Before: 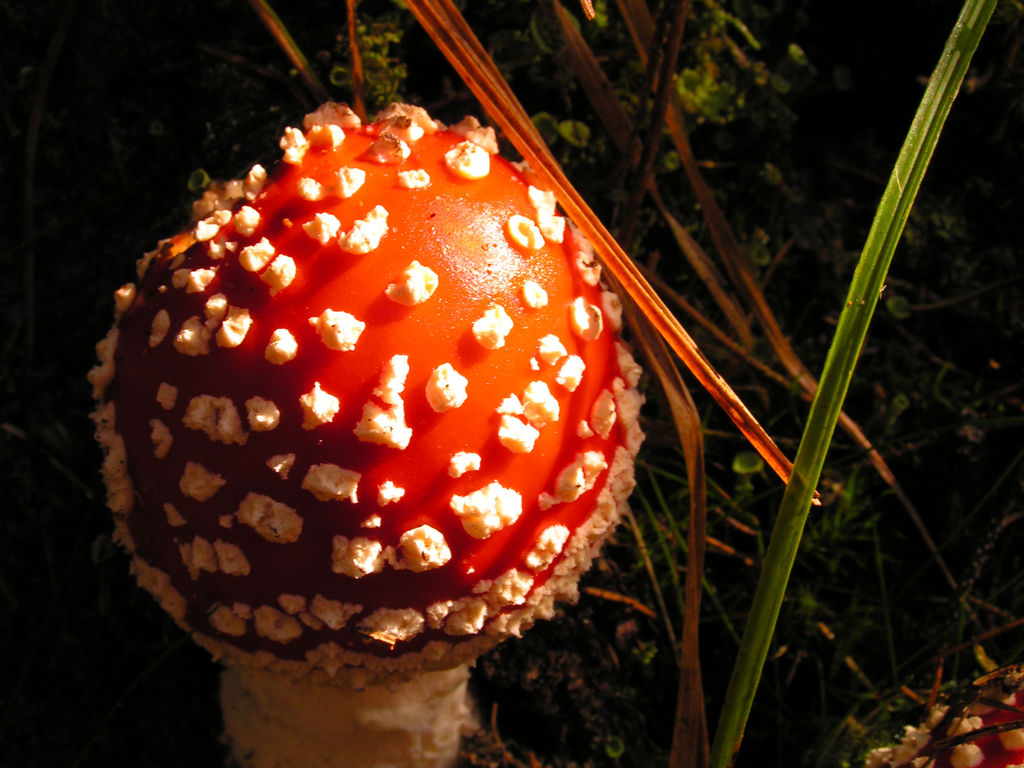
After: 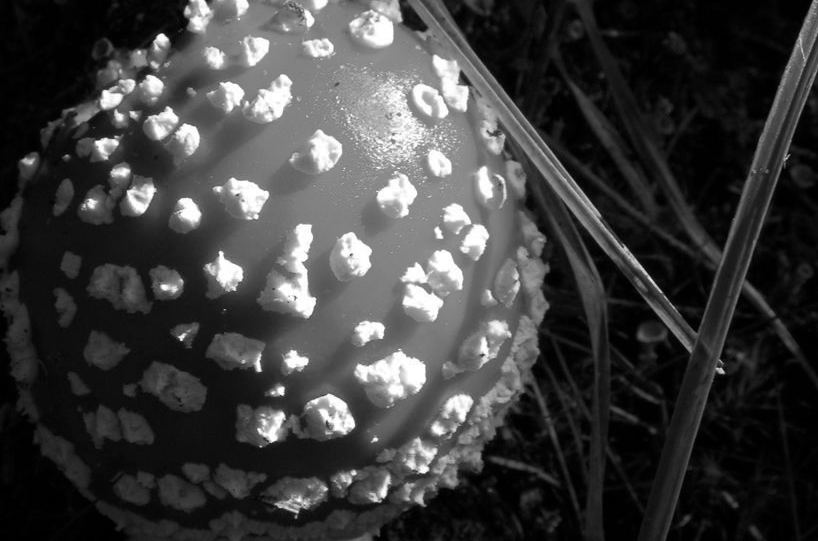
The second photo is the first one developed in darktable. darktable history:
color calibration: output gray [0.25, 0.35, 0.4, 0], illuminant same as pipeline (D50), adaptation none (bypass), x 0.333, y 0.334, temperature 5010.65 K
crop: left 9.436%, top 17.152%, right 10.617%, bottom 12.394%
shadows and highlights: shadows -25.09, highlights 48.75, soften with gaussian
